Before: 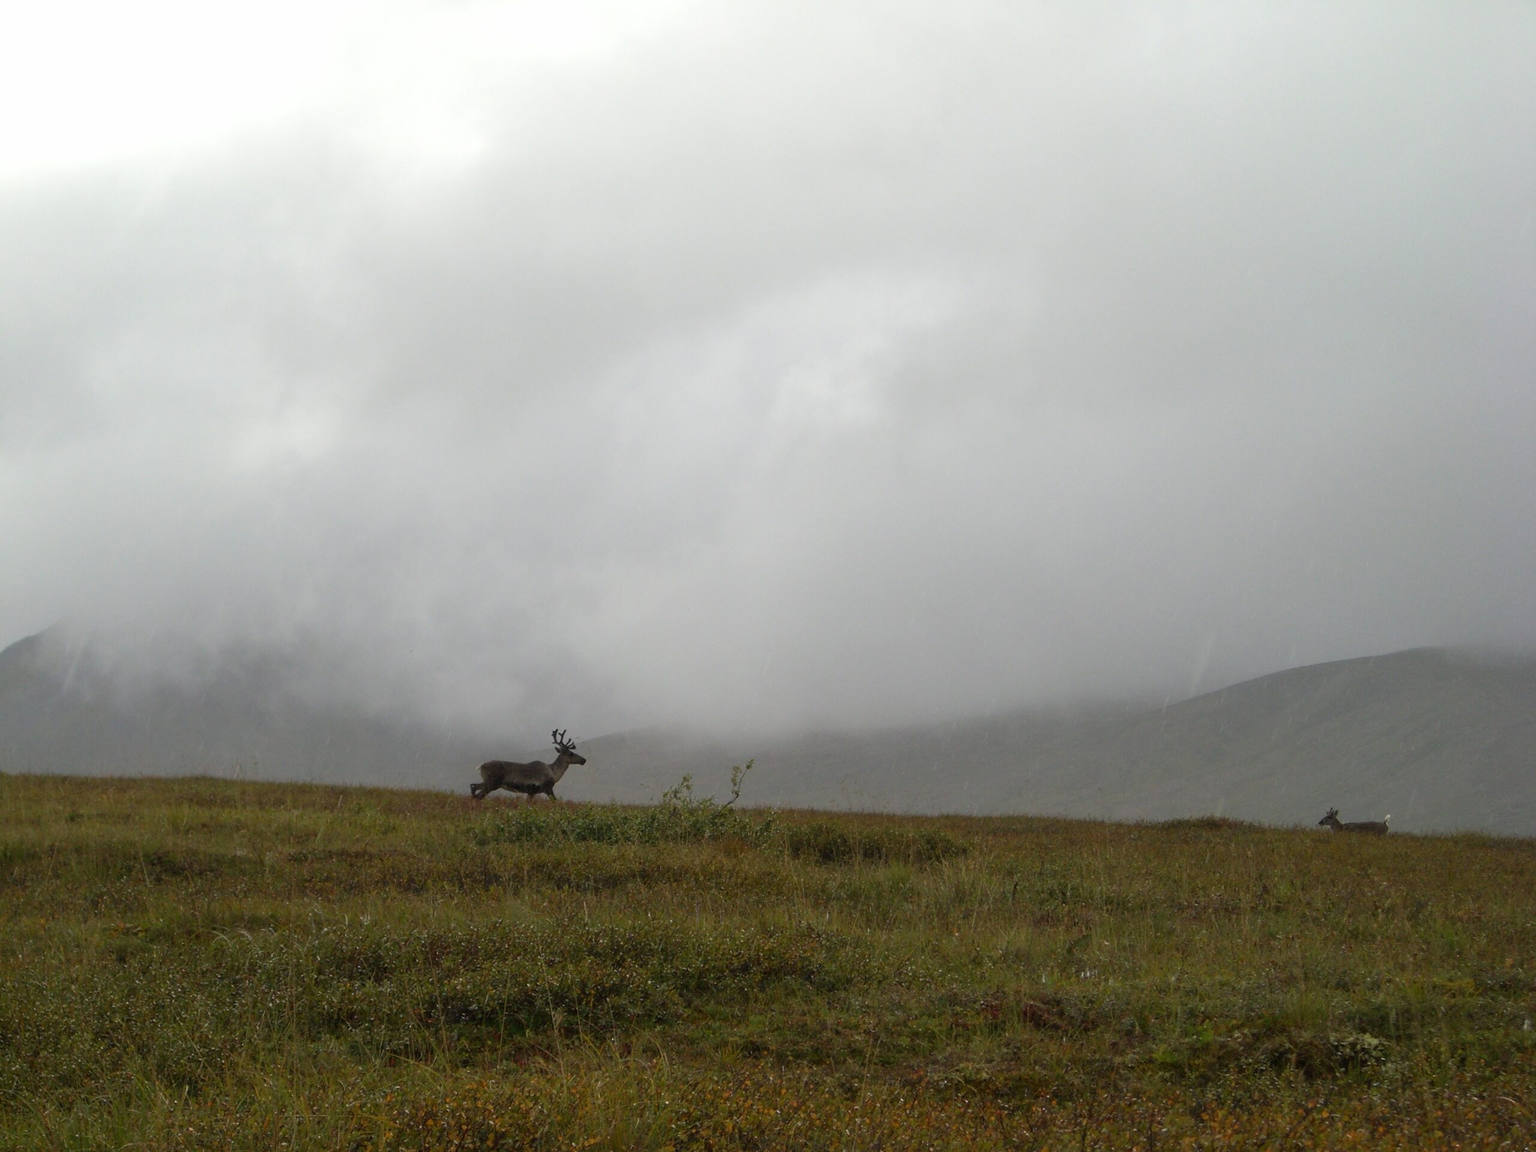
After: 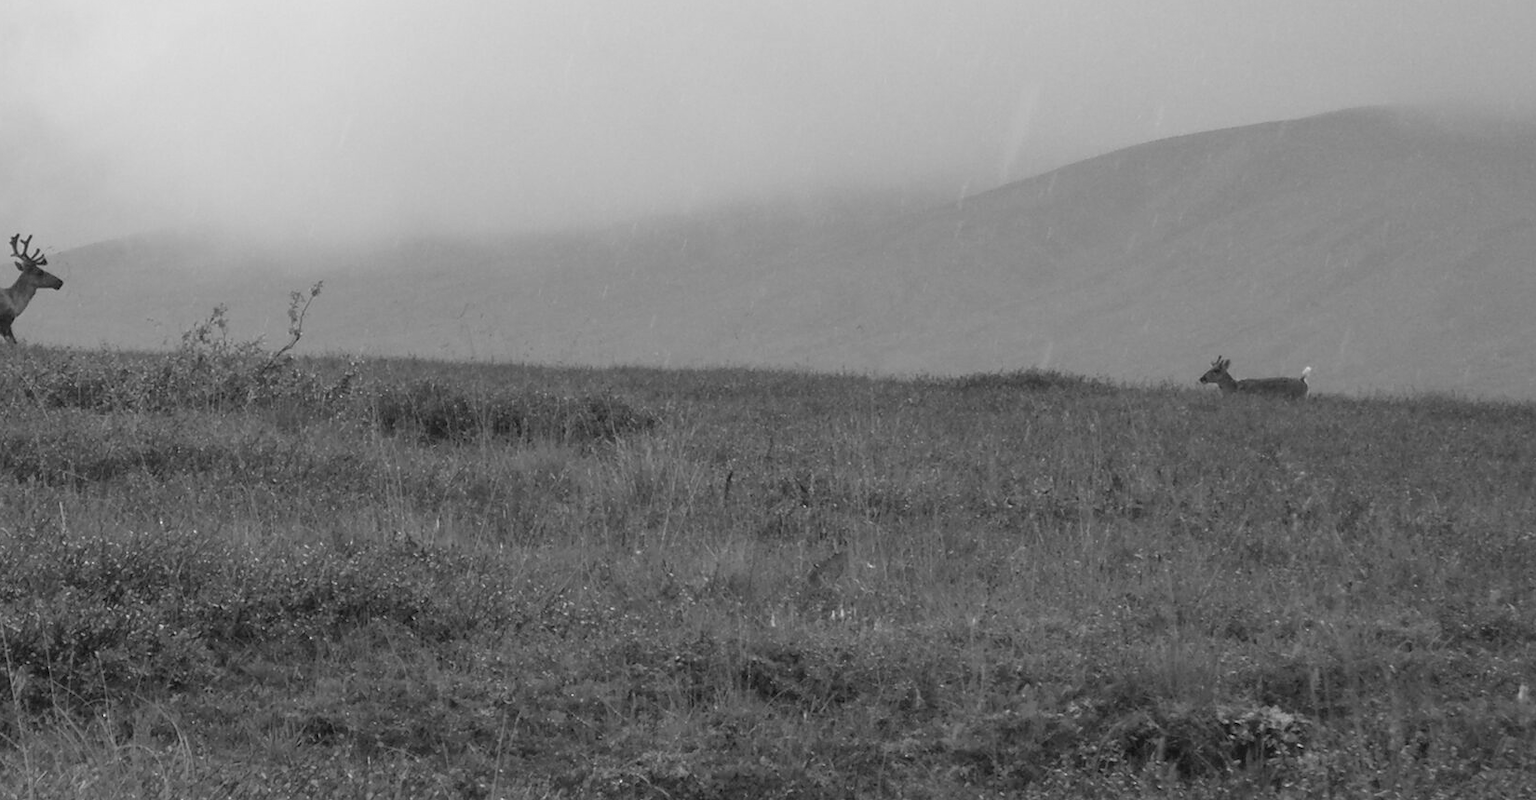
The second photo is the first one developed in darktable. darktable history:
white balance: red 0.983, blue 1.036
exposure: exposure 0.29 EV, compensate highlight preservation false
color balance rgb: on, module defaults
contrast brightness saturation: brightness 0.13
monochrome: on, module defaults
crop and rotate: left 35.509%, top 50.238%, bottom 4.934%
